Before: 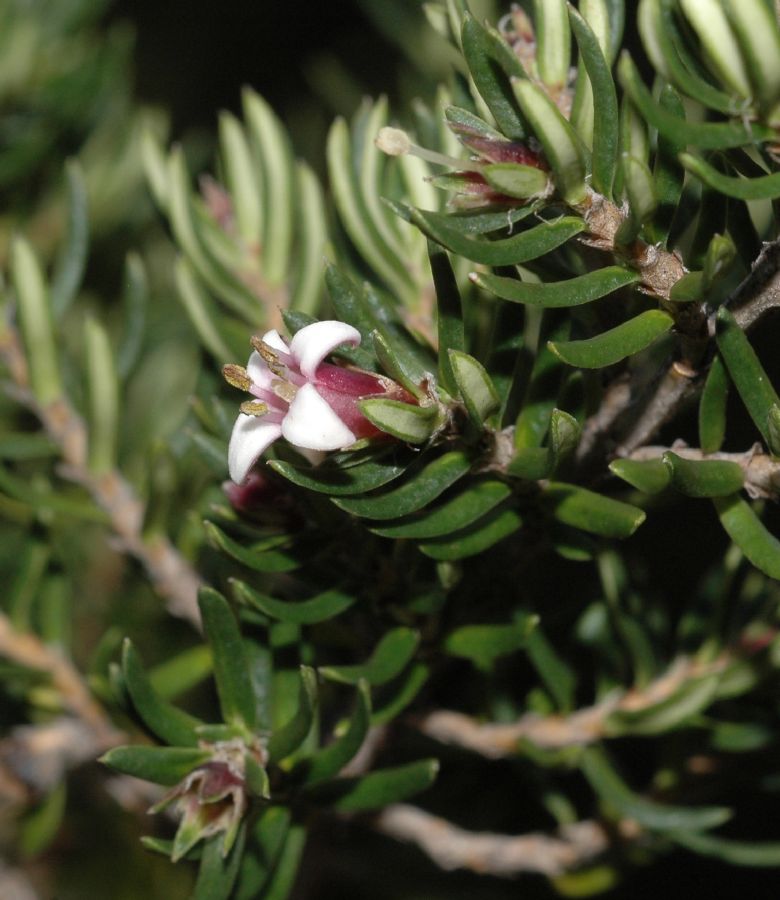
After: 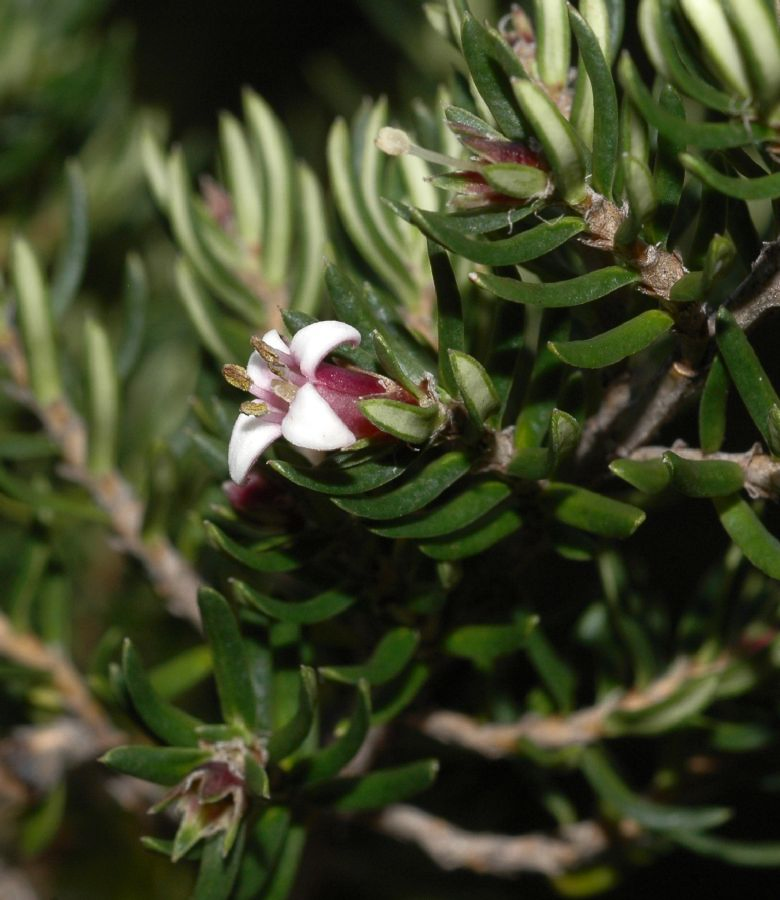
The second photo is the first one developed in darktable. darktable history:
tone curve: curves: ch0 [(0, 0) (0.003, 0.002) (0.011, 0.009) (0.025, 0.022) (0.044, 0.041) (0.069, 0.059) (0.1, 0.082) (0.136, 0.106) (0.177, 0.138) (0.224, 0.179) (0.277, 0.226) (0.335, 0.28) (0.399, 0.342) (0.468, 0.413) (0.543, 0.493) (0.623, 0.591) (0.709, 0.699) (0.801, 0.804) (0.898, 0.899) (1, 1)], color space Lab, independent channels, preserve colors none
exposure: compensate highlight preservation false
